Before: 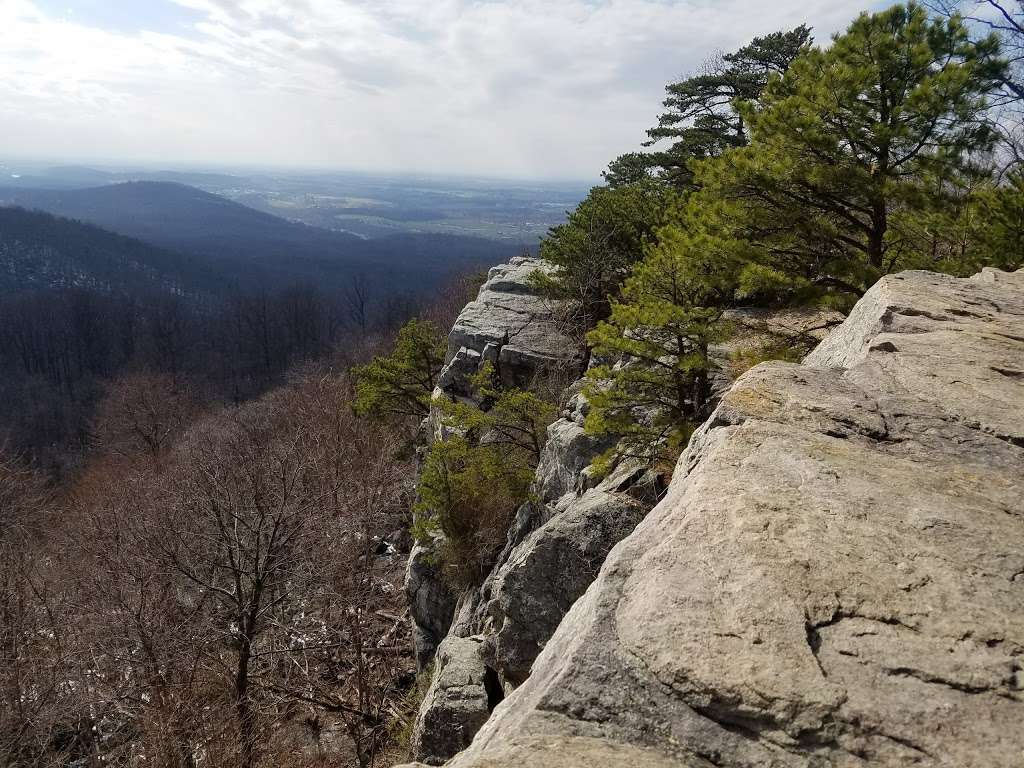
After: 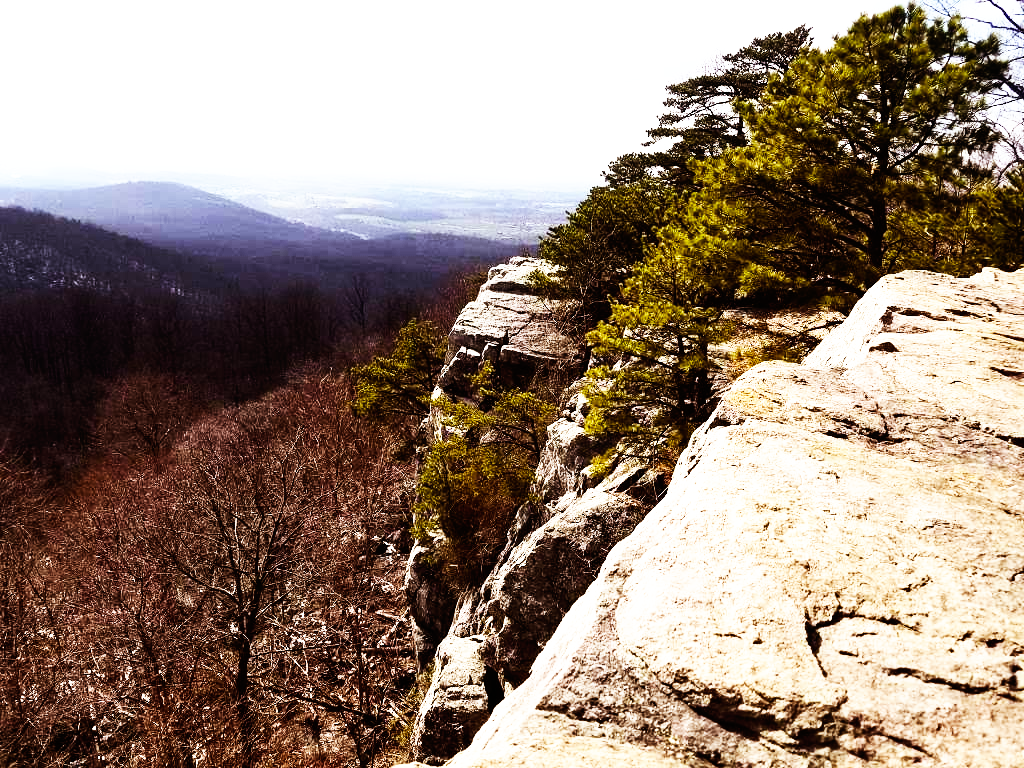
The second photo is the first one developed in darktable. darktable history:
tone equalizer: -8 EV -1.08 EV, -7 EV -1.01 EV, -6 EV -0.867 EV, -5 EV -0.578 EV, -3 EV 0.578 EV, -2 EV 0.867 EV, -1 EV 1.01 EV, +0 EV 1.08 EV, edges refinement/feathering 500, mask exposure compensation -1.57 EV, preserve details no
base curve: curves: ch0 [(0, 0) (0.007, 0.004) (0.027, 0.03) (0.046, 0.07) (0.207, 0.54) (0.442, 0.872) (0.673, 0.972) (1, 1)], preserve colors none
rgb levels: mode RGB, independent channels, levels [[0, 0.5, 1], [0, 0.521, 1], [0, 0.536, 1]]
